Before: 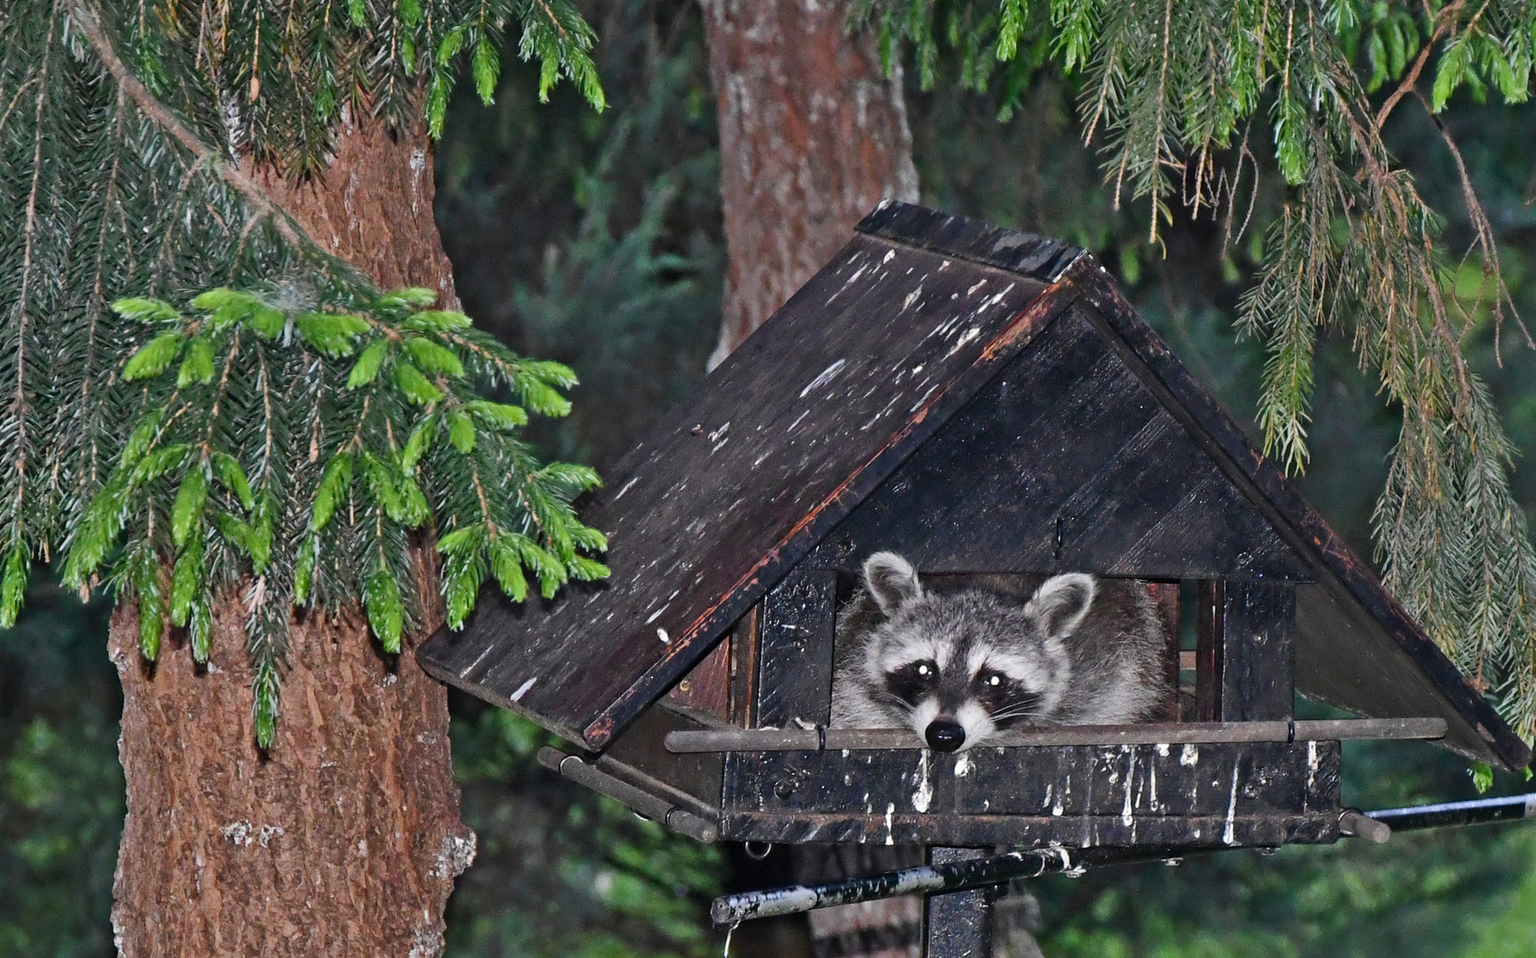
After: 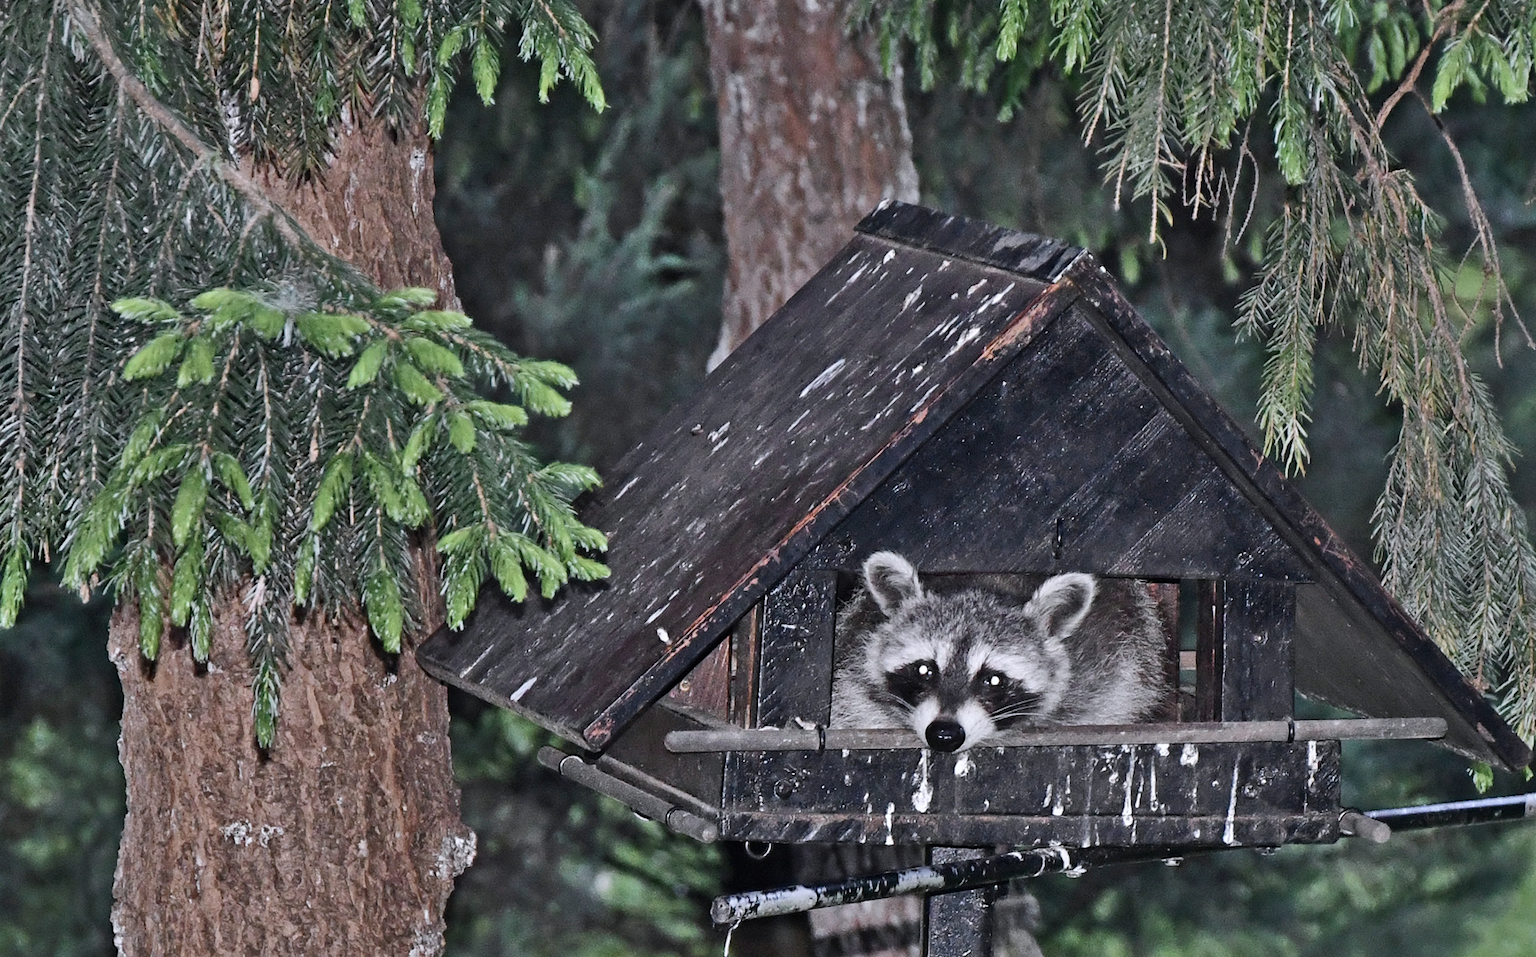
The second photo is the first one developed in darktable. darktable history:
shadows and highlights: low approximation 0.01, soften with gaussian
contrast brightness saturation: contrast 0.102, saturation -0.369
color zones: curves: ch0 [(0, 0.425) (0.143, 0.422) (0.286, 0.42) (0.429, 0.419) (0.571, 0.419) (0.714, 0.42) (0.857, 0.422) (1, 0.425)], mix -91.13%
color calibration: illuminant as shot in camera, x 0.358, y 0.373, temperature 4628.91 K
